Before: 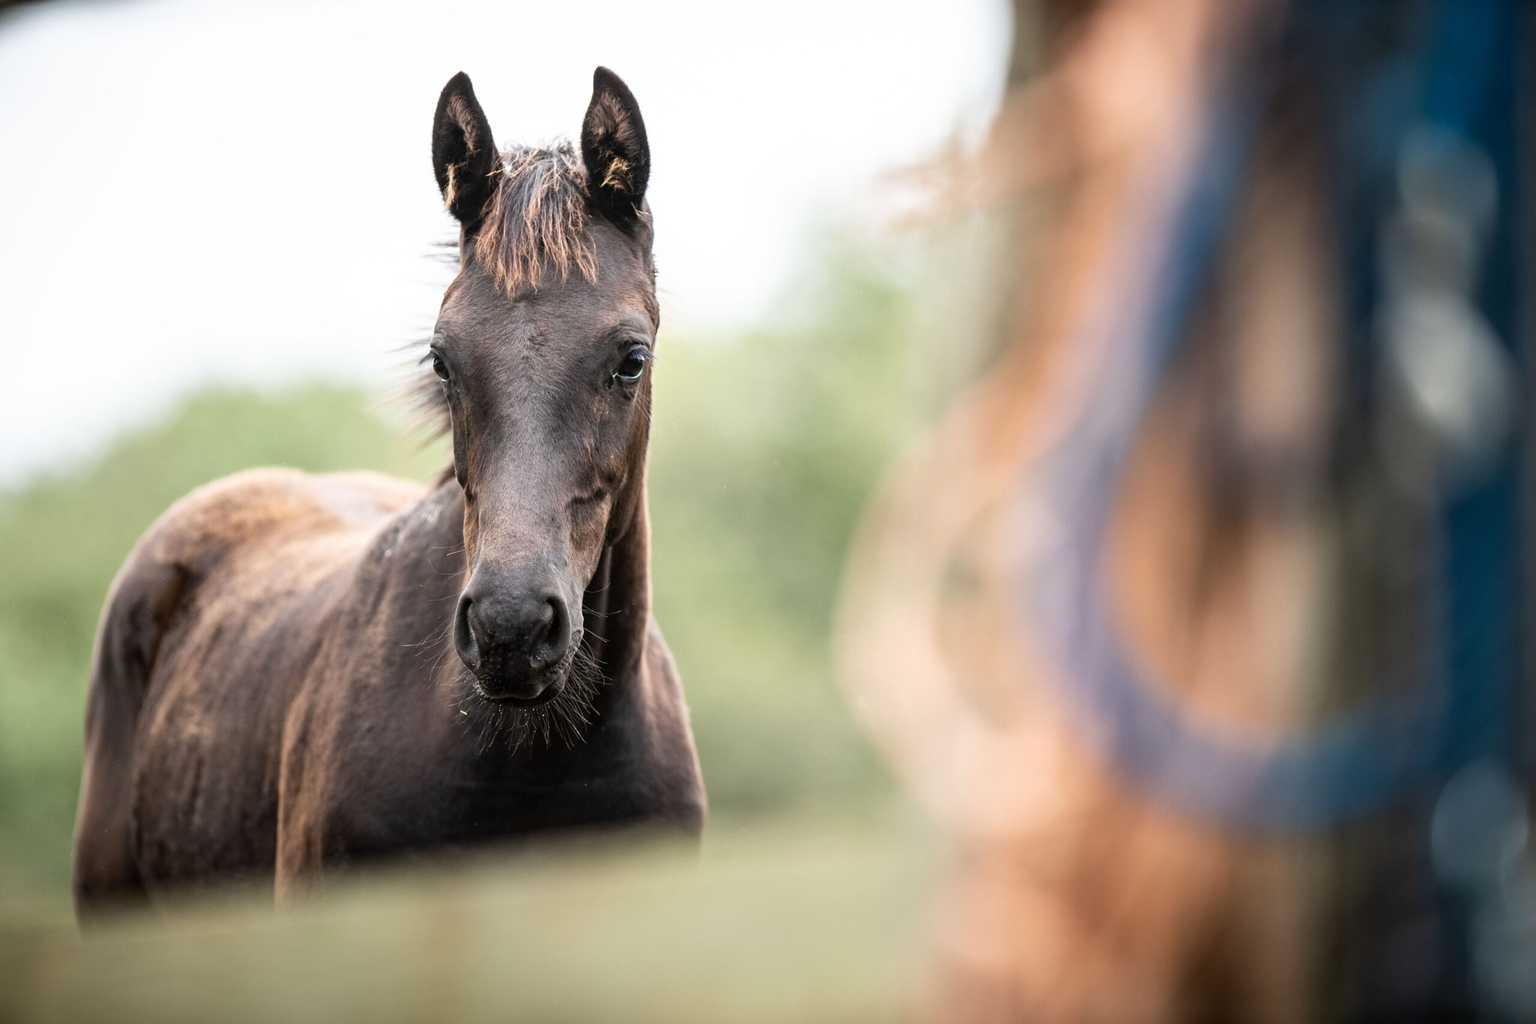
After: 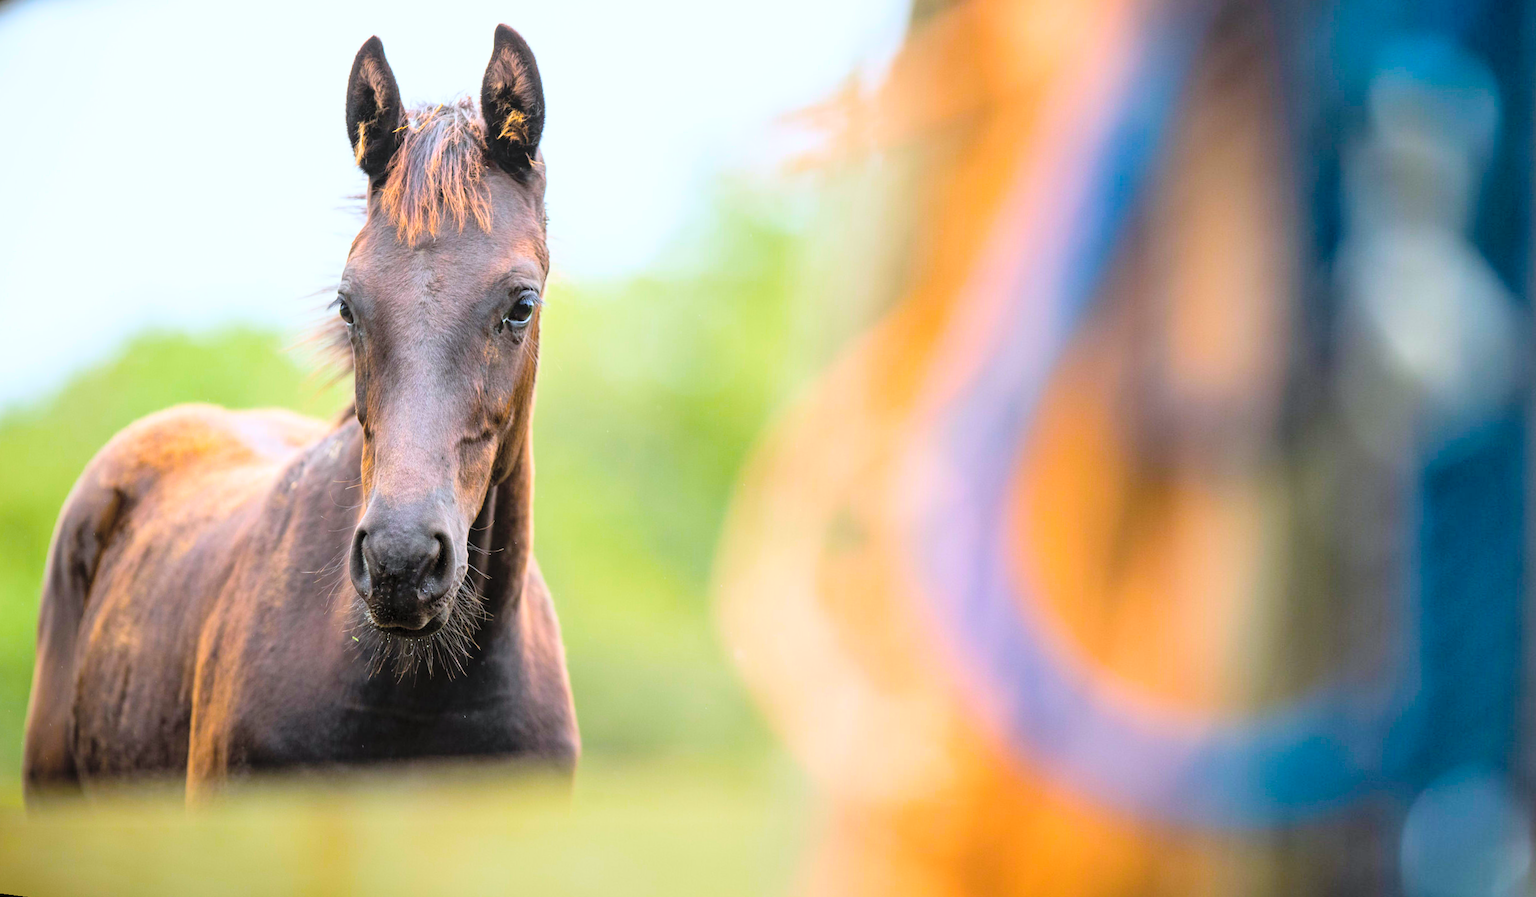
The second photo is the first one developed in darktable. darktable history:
color balance rgb: linear chroma grading › global chroma 42%, perceptual saturation grading › global saturation 42%, global vibrance 33%
rotate and perspective: rotation 1.69°, lens shift (vertical) -0.023, lens shift (horizontal) -0.291, crop left 0.025, crop right 0.988, crop top 0.092, crop bottom 0.842
white balance: red 0.98, blue 1.034
global tonemap: drago (0.7, 100)
